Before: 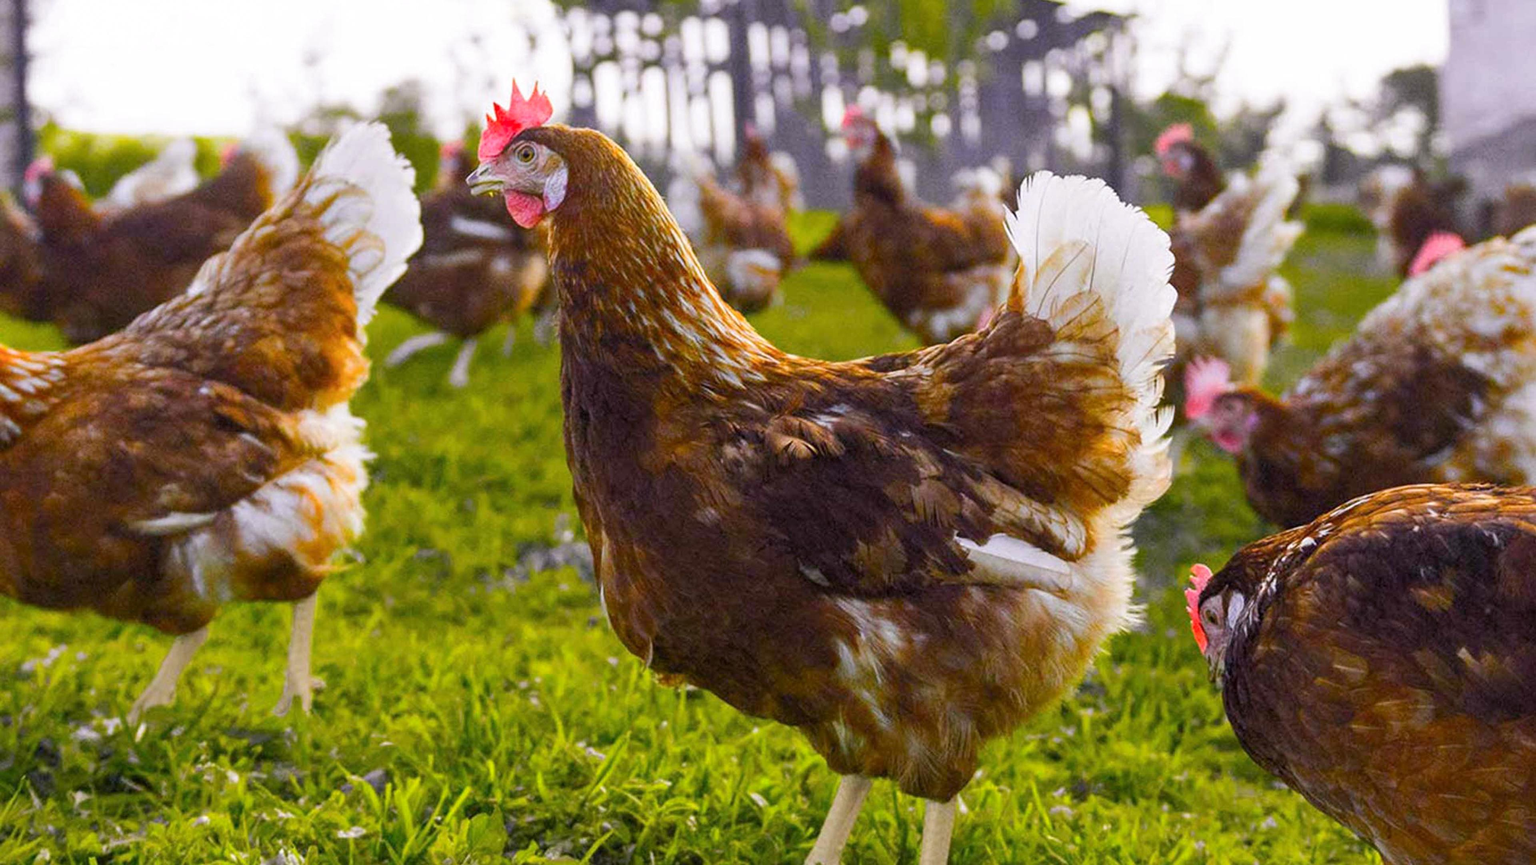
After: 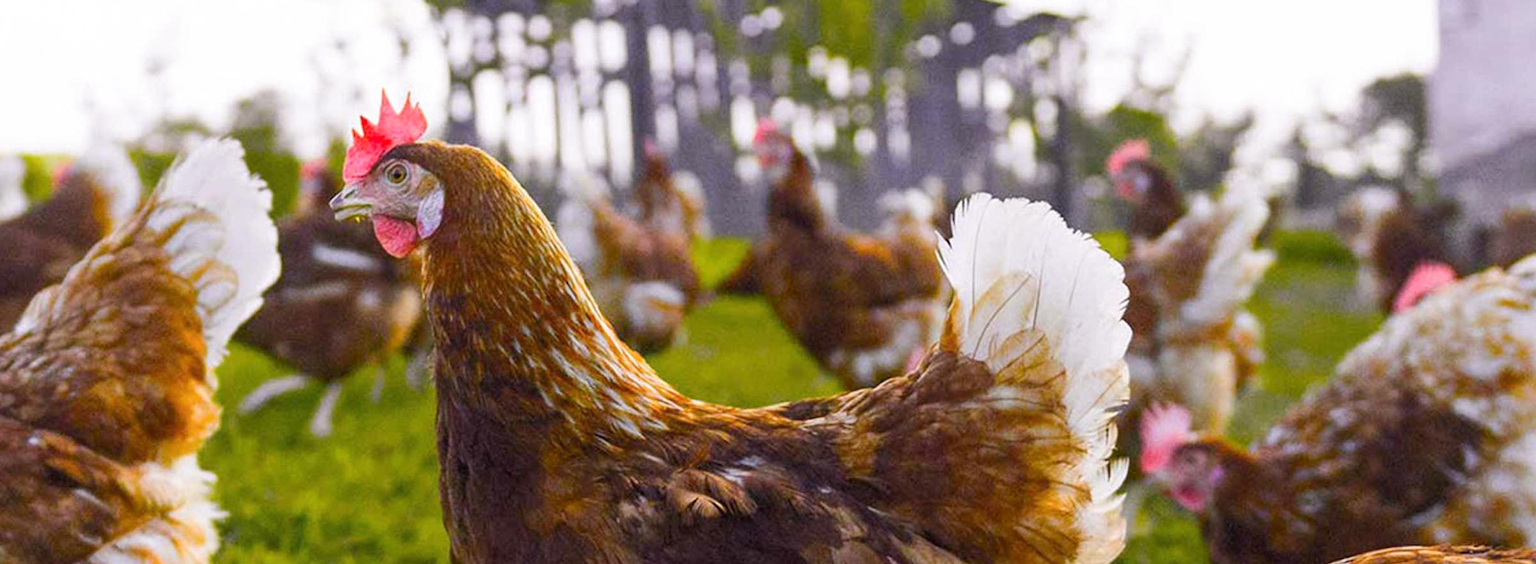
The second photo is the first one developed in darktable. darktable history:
crop and rotate: left 11.378%, bottom 42.123%
